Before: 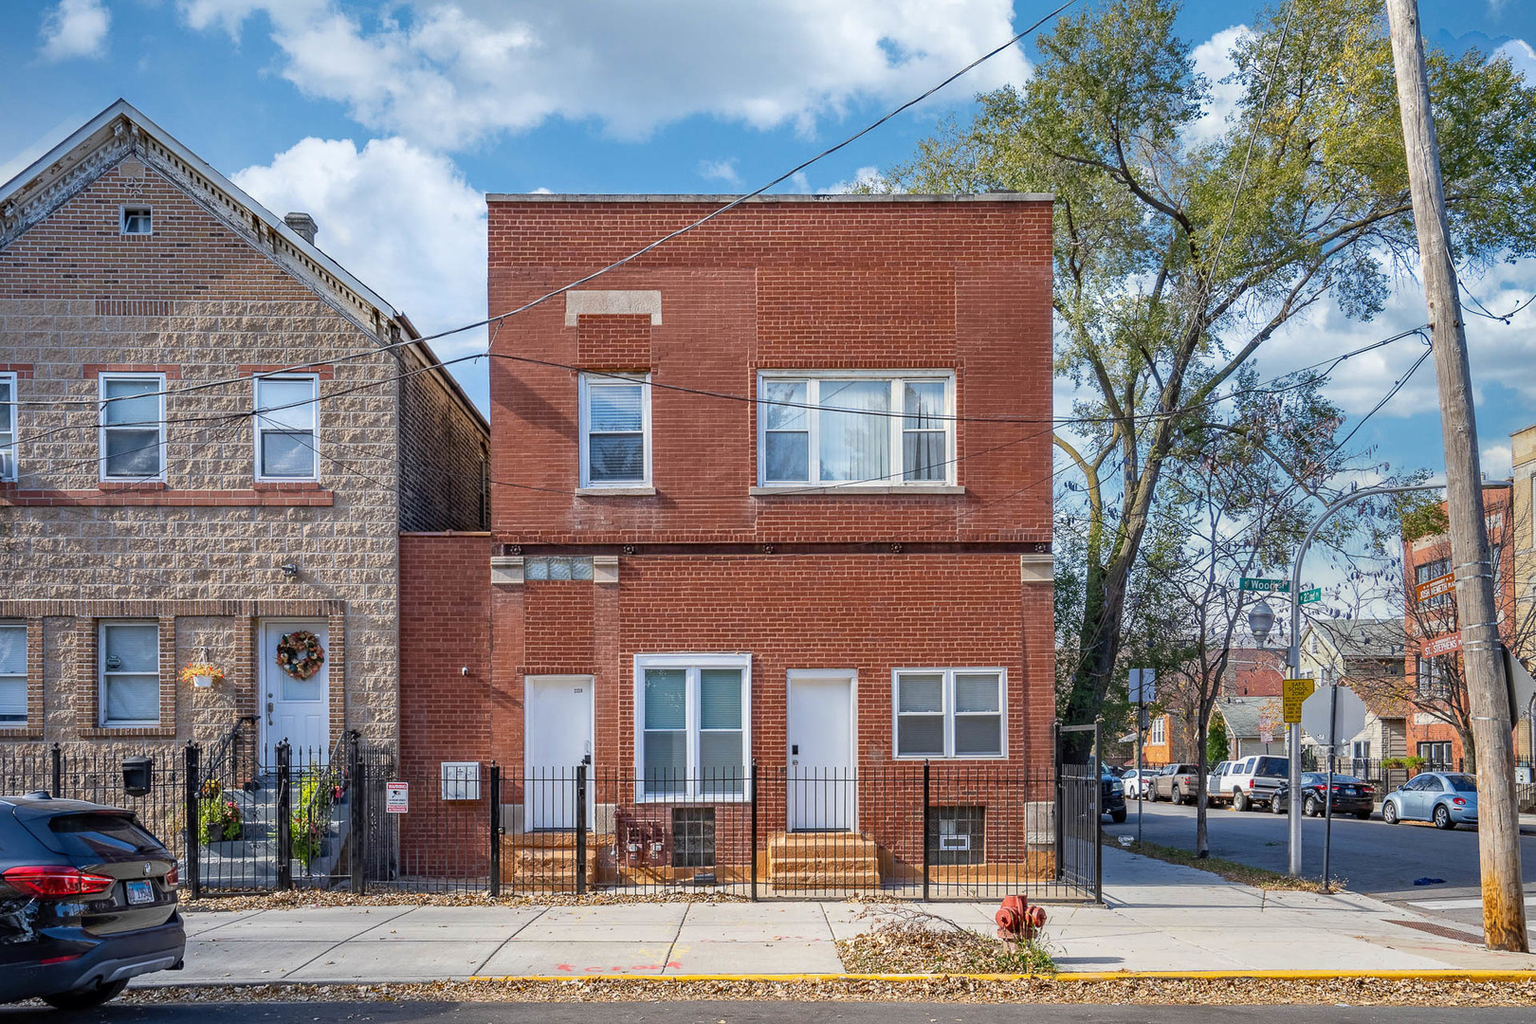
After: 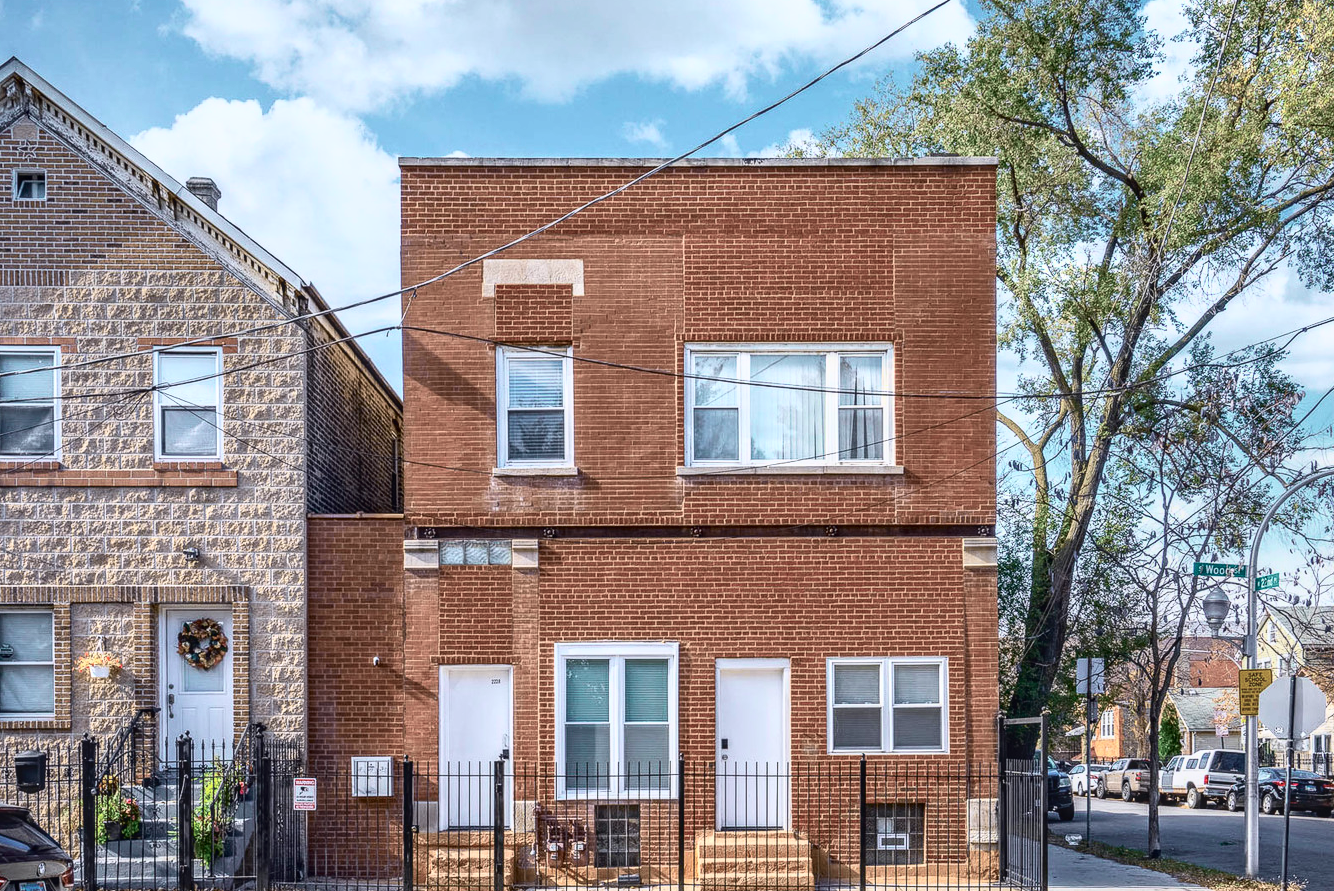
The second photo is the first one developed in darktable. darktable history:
tone curve: curves: ch0 [(0, 0.039) (0.104, 0.094) (0.285, 0.301) (0.673, 0.796) (0.845, 0.932) (0.994, 0.971)]; ch1 [(0, 0) (0.356, 0.385) (0.424, 0.405) (0.498, 0.502) (0.586, 0.57) (0.657, 0.642) (1, 1)]; ch2 [(0, 0) (0.424, 0.438) (0.46, 0.453) (0.515, 0.505) (0.557, 0.57) (0.612, 0.583) (0.722, 0.67) (1, 1)], color space Lab, independent channels, preserve colors none
local contrast: on, module defaults
crop and rotate: left 7.079%, top 4.482%, right 10.574%, bottom 12.968%
contrast brightness saturation: contrast 0.047
